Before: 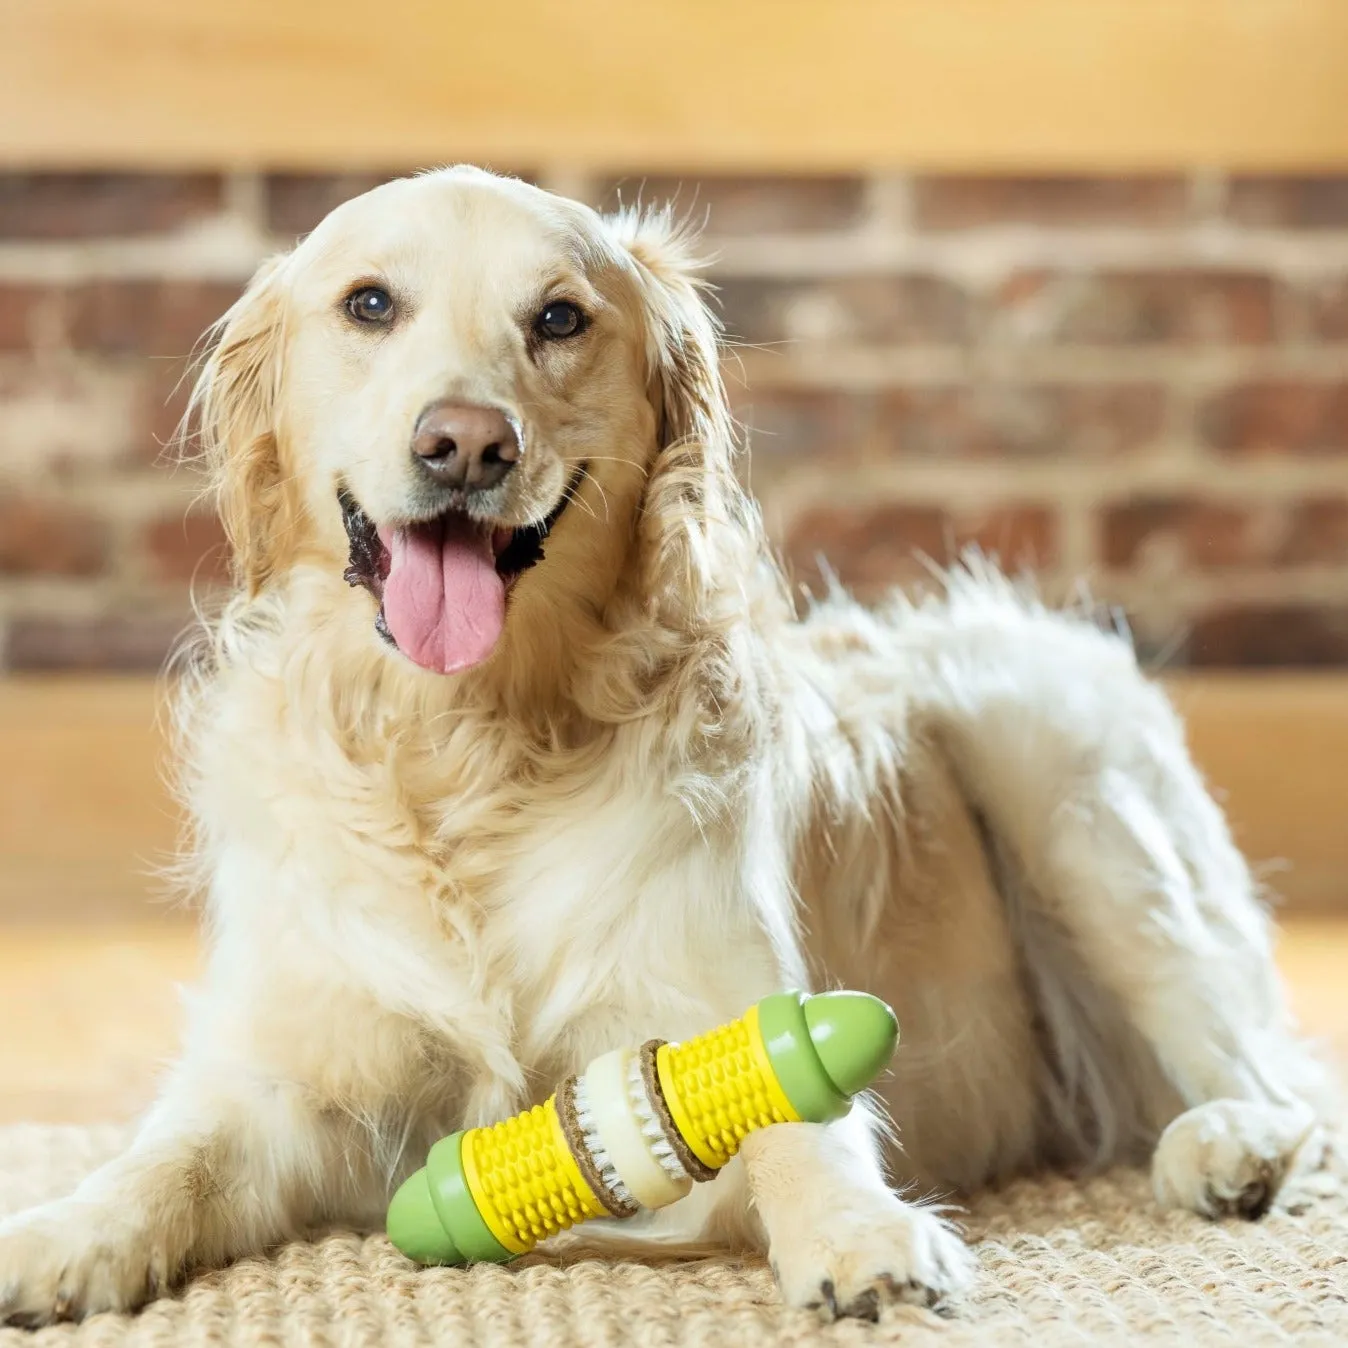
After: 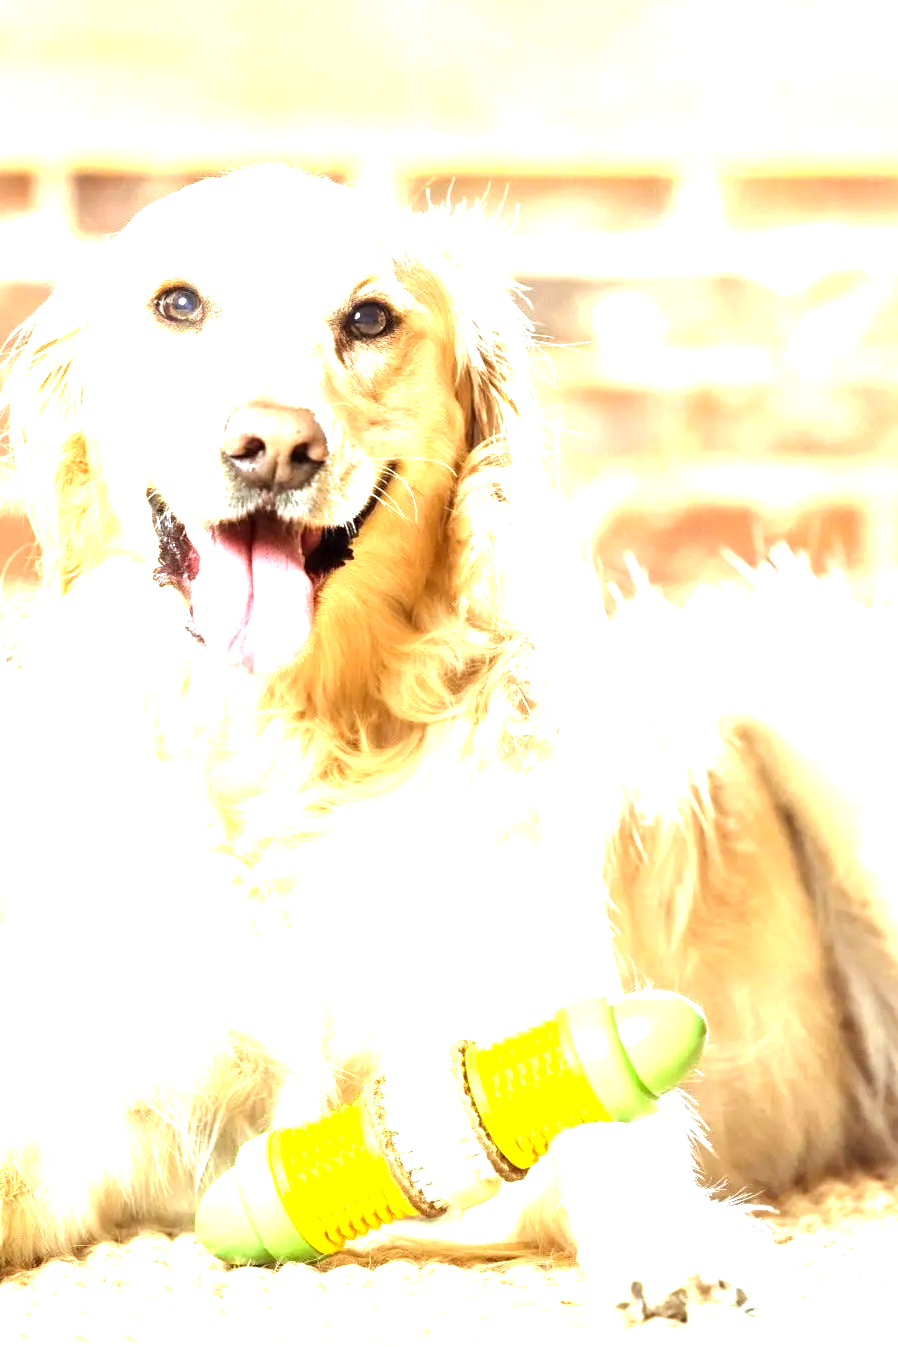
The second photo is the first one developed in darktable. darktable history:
crop and rotate: left 14.292%, right 19.041%
rgb levels: mode RGB, independent channels, levels [[0, 0.5, 1], [0, 0.521, 1], [0, 0.536, 1]]
exposure: black level correction 0, exposure 2.088 EV, compensate exposure bias true, compensate highlight preservation false
